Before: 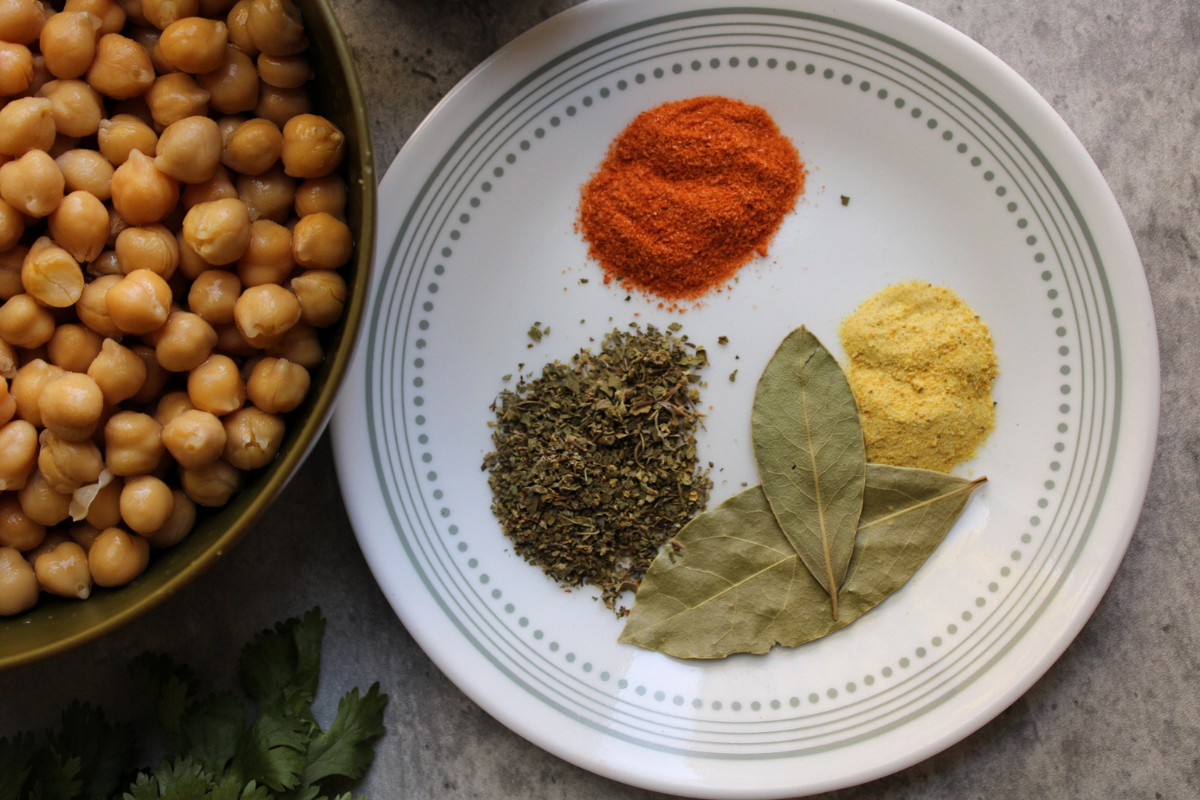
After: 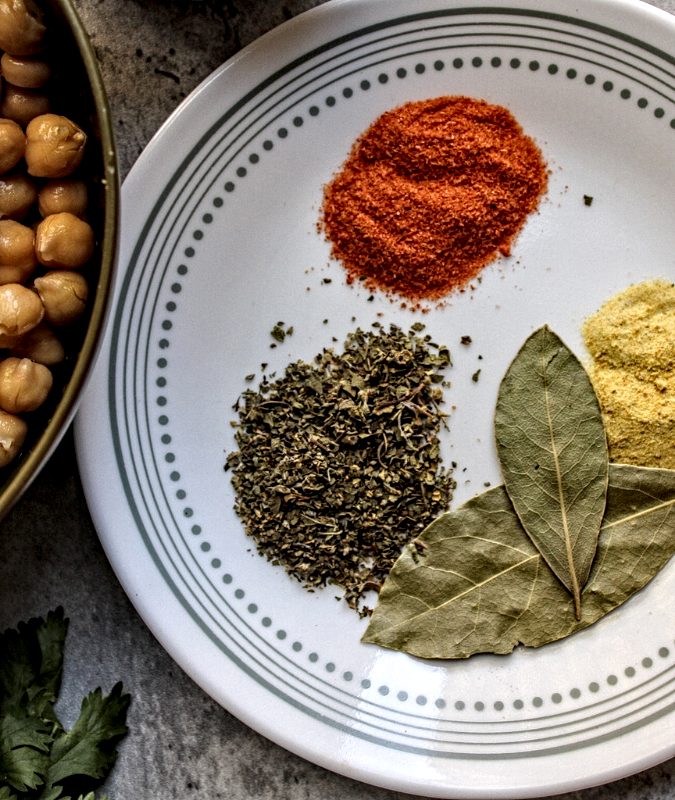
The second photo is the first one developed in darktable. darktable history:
contrast equalizer: y [[0.5, 0.542, 0.583, 0.625, 0.667, 0.708], [0.5 ×6], [0.5 ×6], [0 ×6], [0 ×6]]
local contrast: detail 150%
crop: left 21.481%, right 22.256%
